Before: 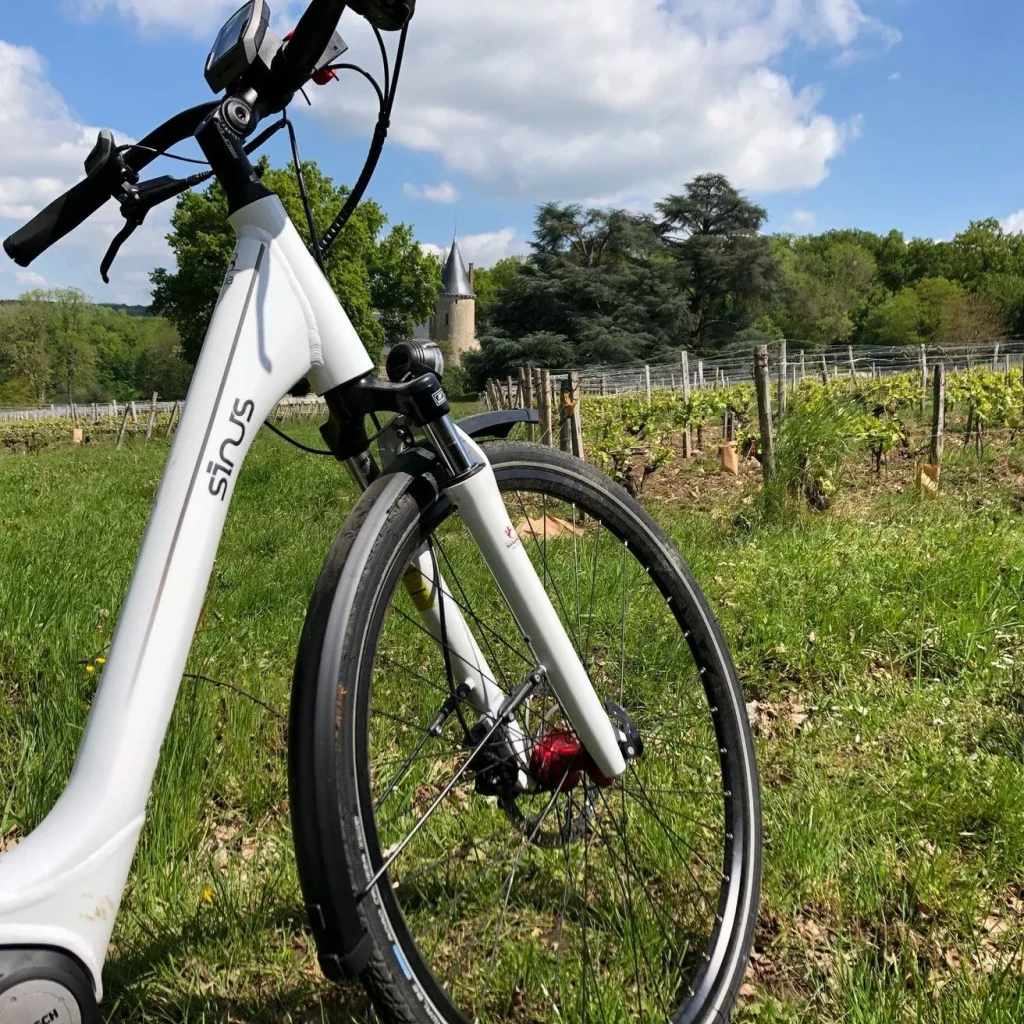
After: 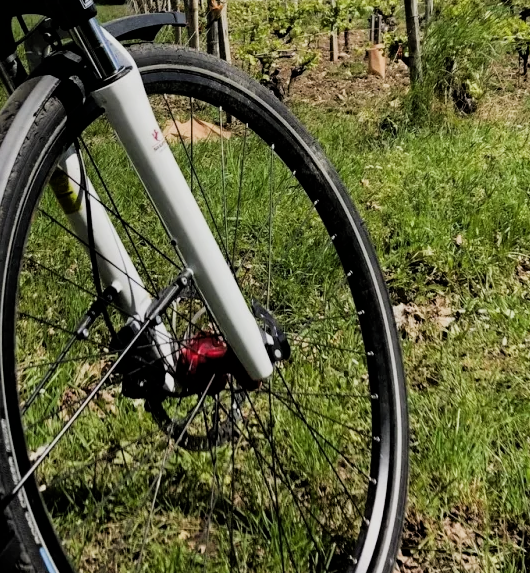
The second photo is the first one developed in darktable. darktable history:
crop: left 34.479%, top 38.822%, right 13.718%, bottom 5.172%
filmic rgb: black relative exposure -5 EV, hardness 2.88, contrast 1.2, highlights saturation mix -30%
